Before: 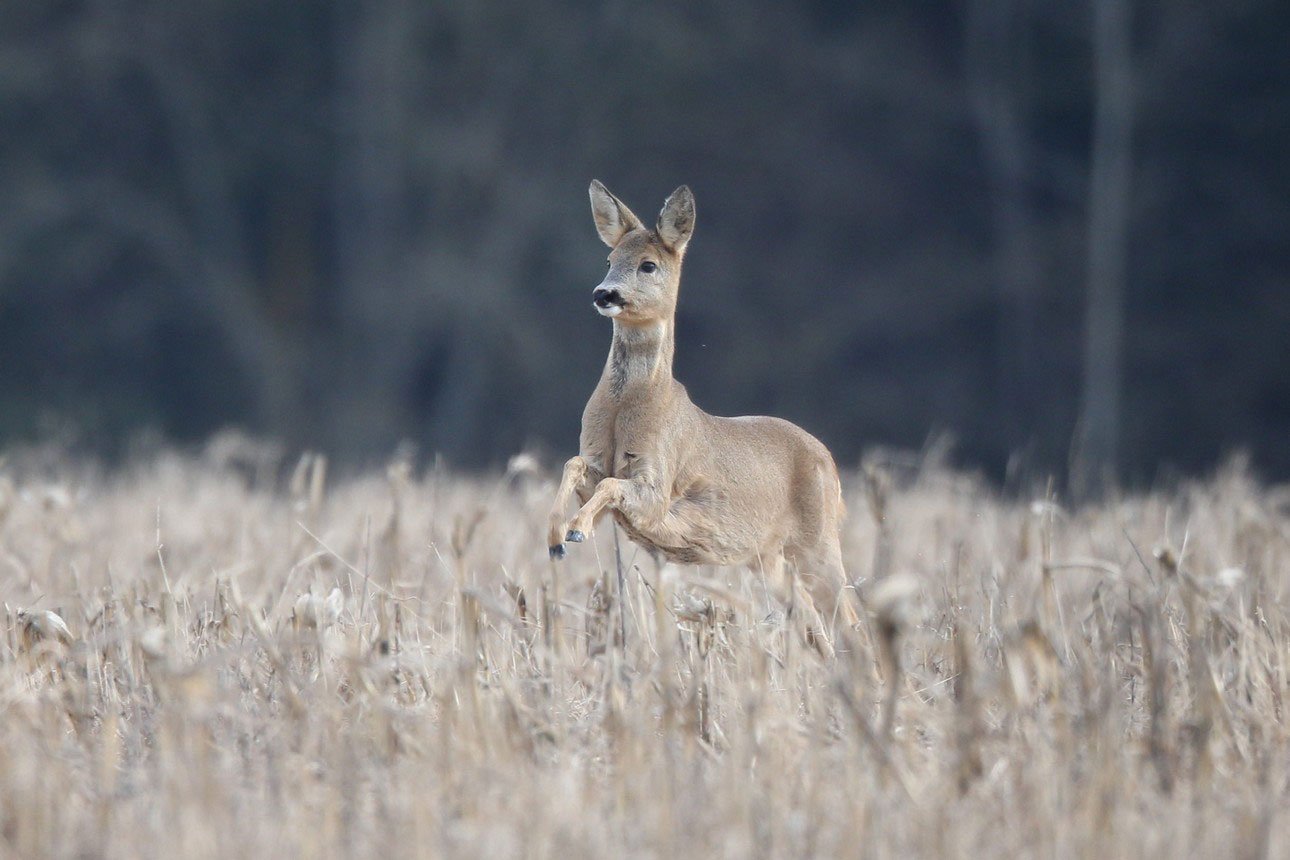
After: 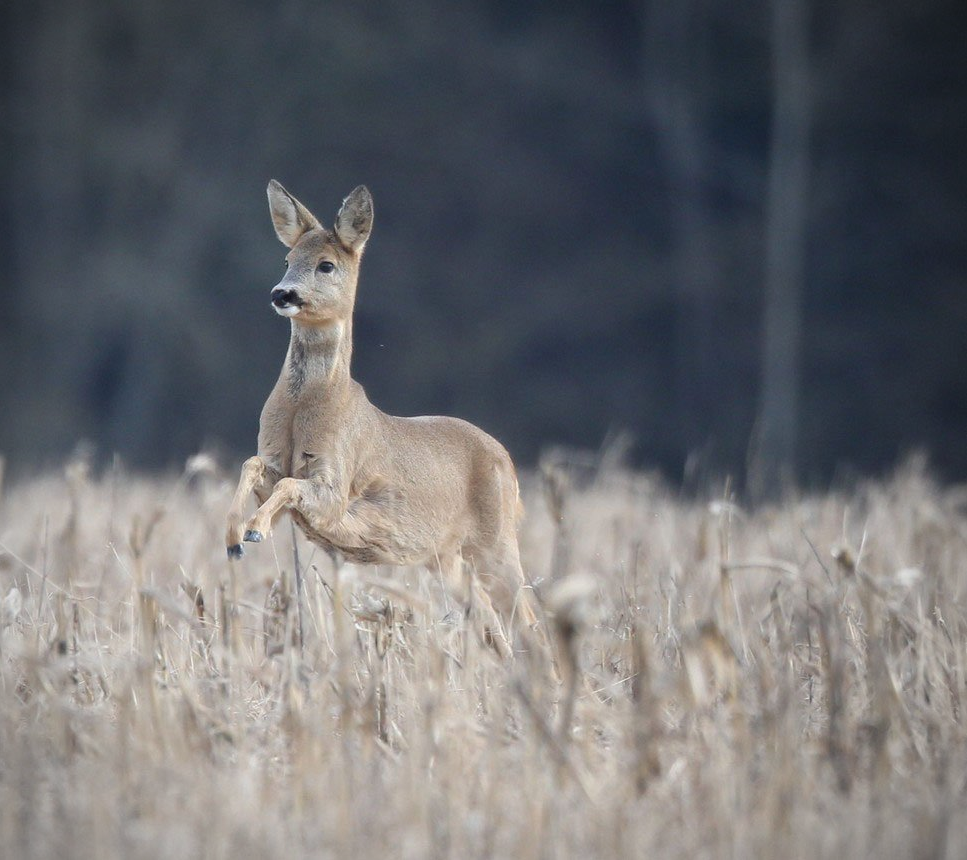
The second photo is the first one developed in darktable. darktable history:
vignetting: fall-off radius 60.86%
crop and rotate: left 24.988%
